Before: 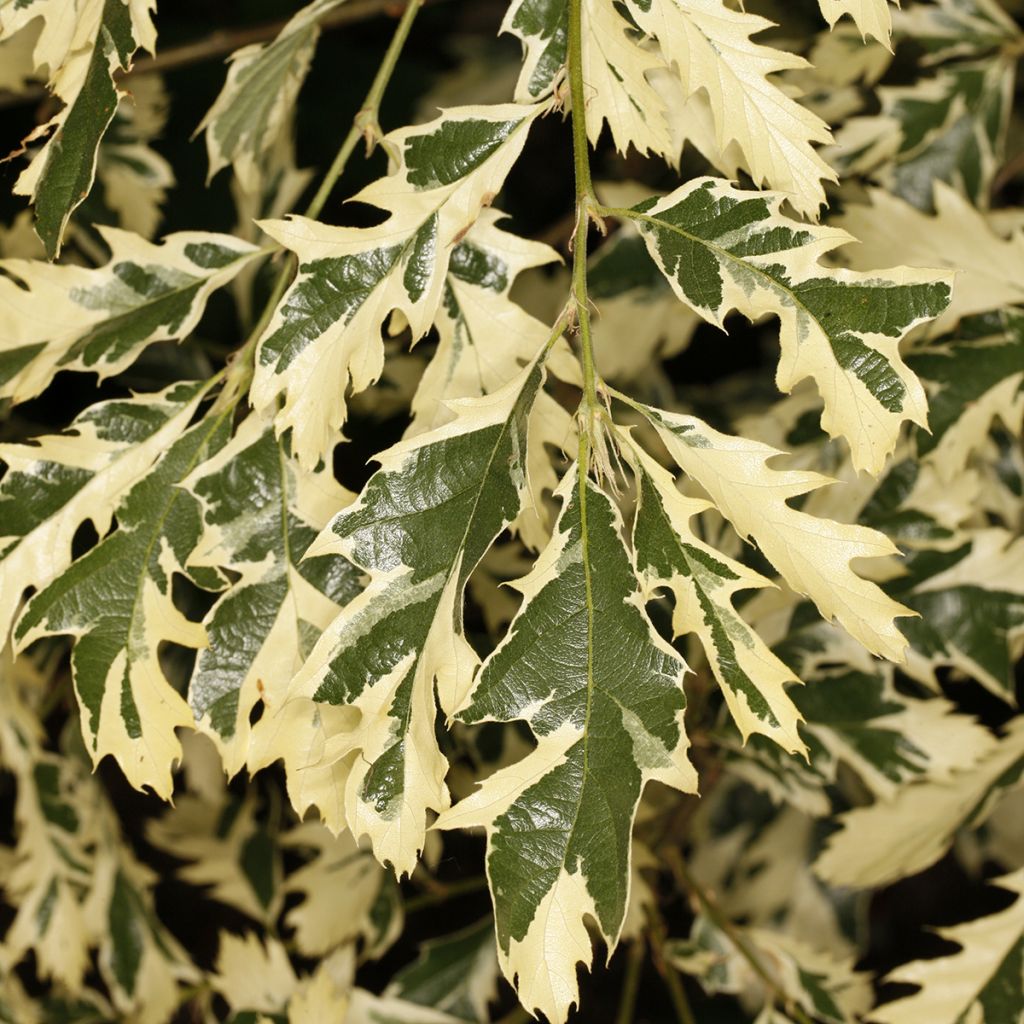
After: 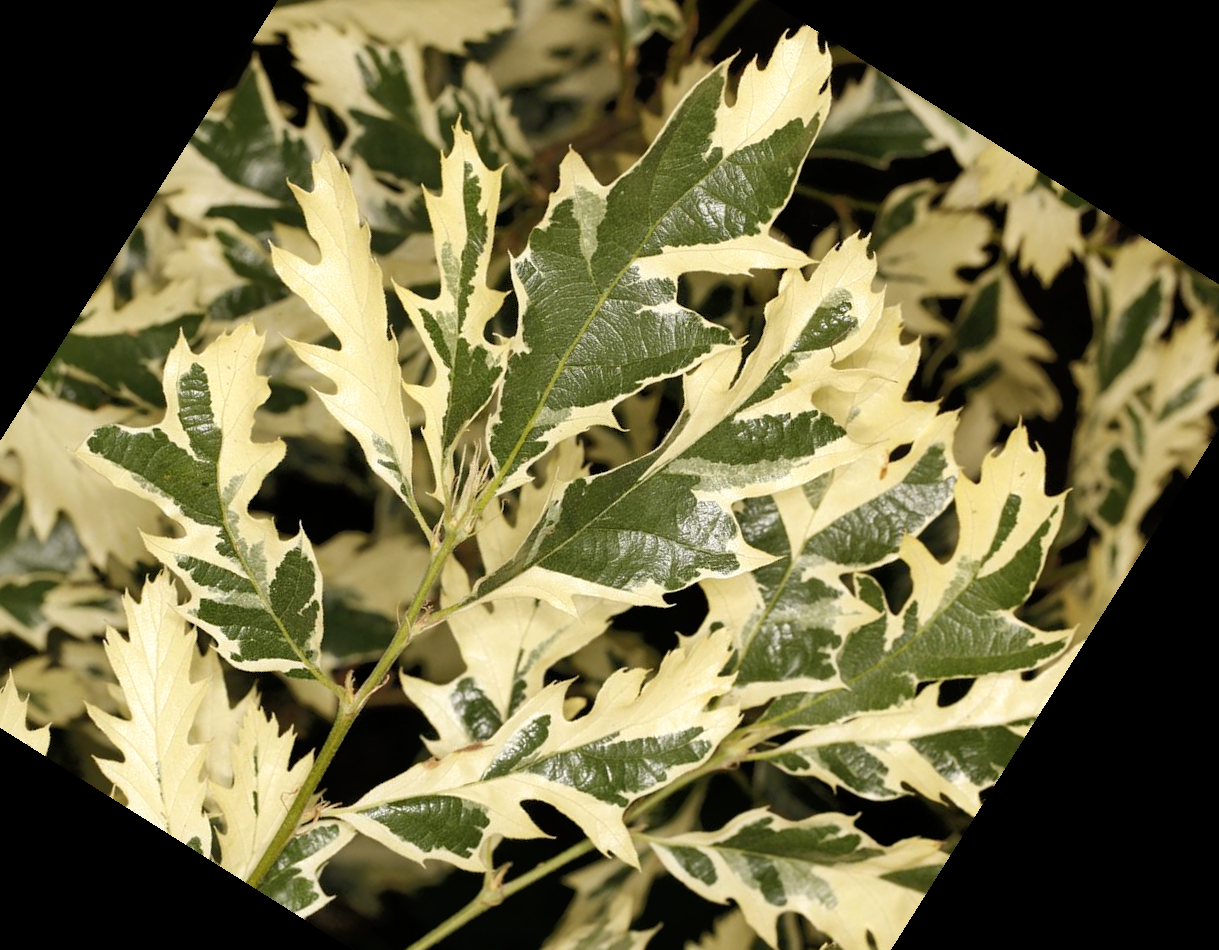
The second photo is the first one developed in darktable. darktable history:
exposure: exposure 0.129 EV, compensate highlight preservation false
crop and rotate: angle 147.78°, left 9.106%, top 15.603%, right 4.531%, bottom 17.068%
tone equalizer: -8 EV -1.81 EV, -7 EV -1.18 EV, -6 EV -1.63 EV
